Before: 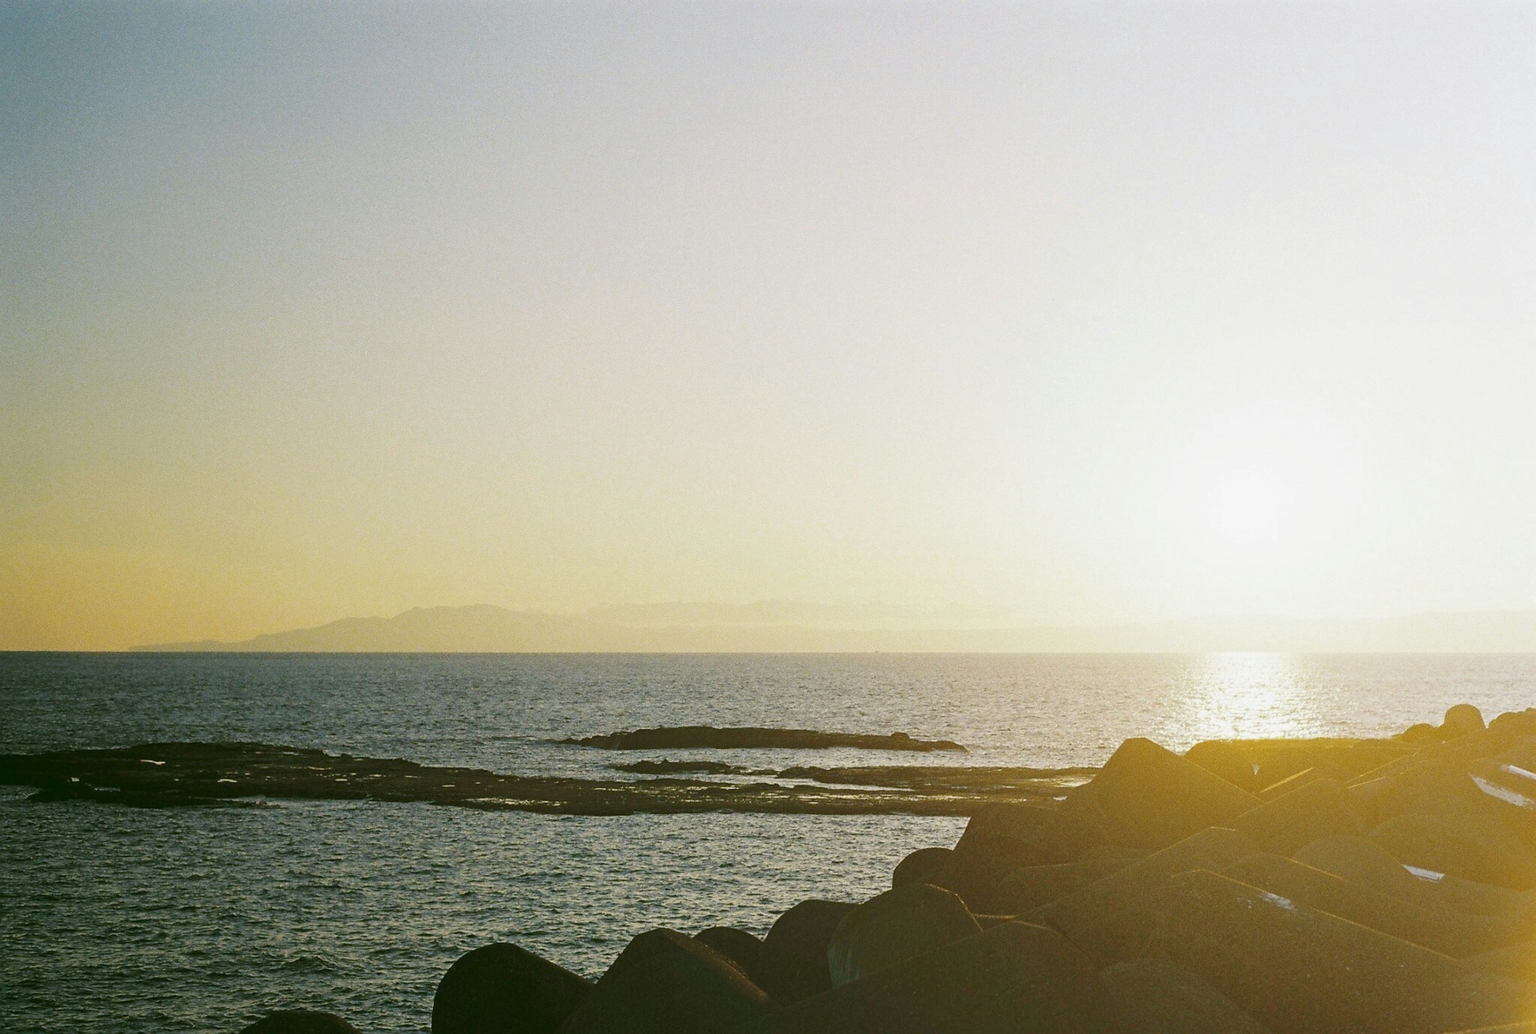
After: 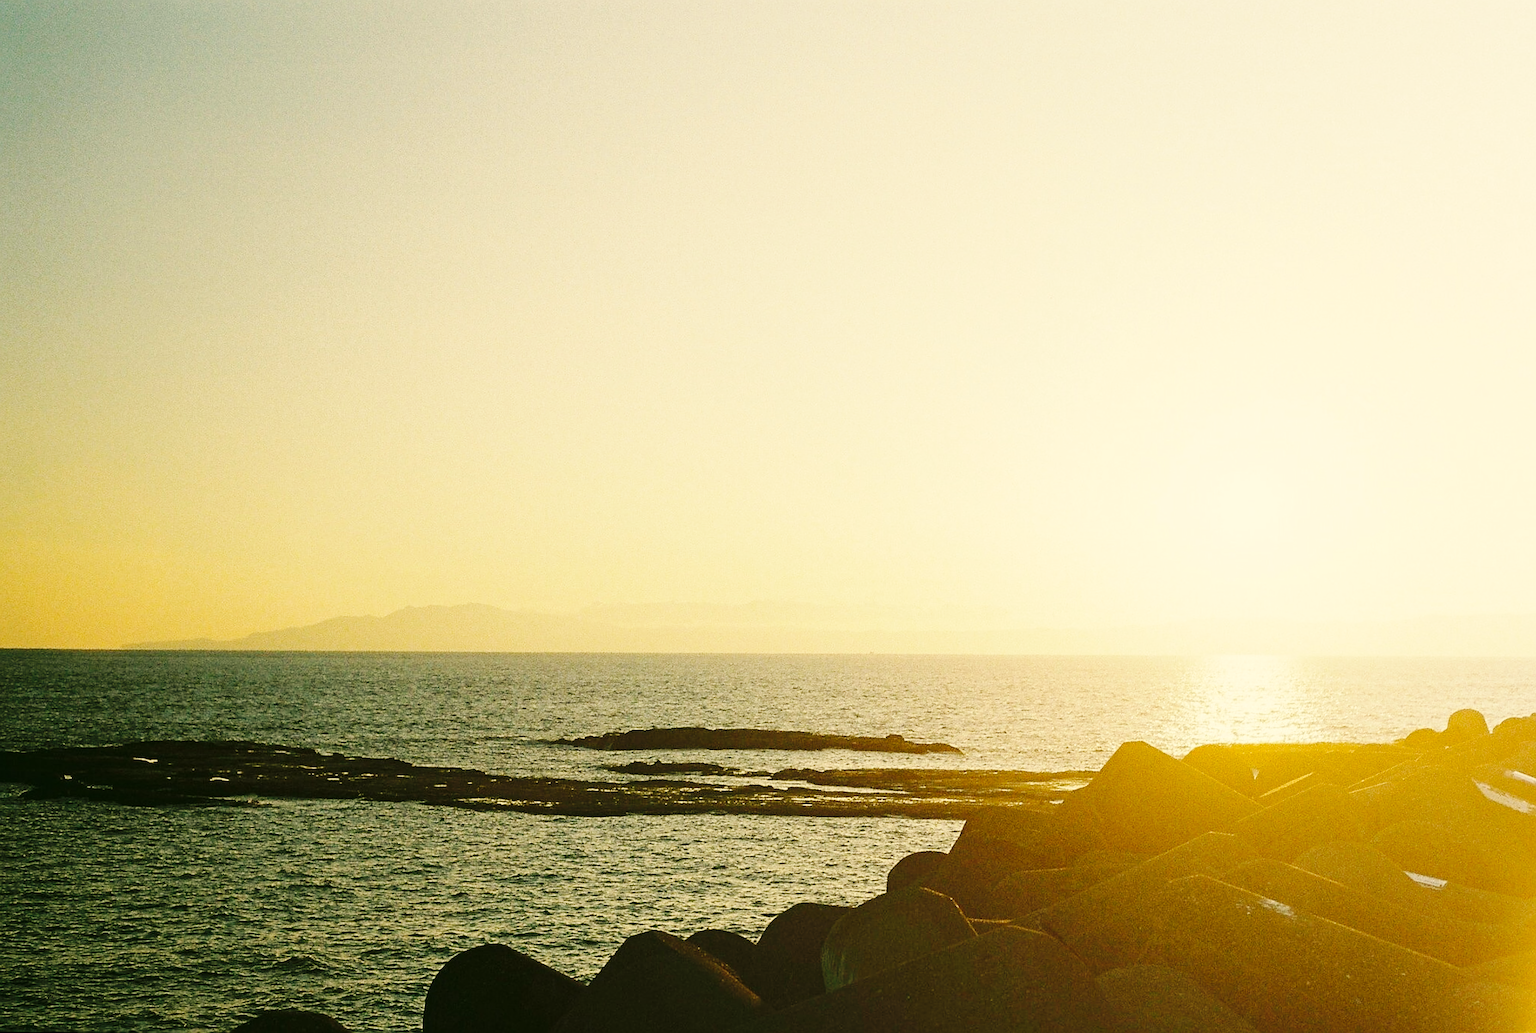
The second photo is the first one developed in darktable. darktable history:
sharpen: on, module defaults
rotate and perspective: rotation 0.192°, lens shift (horizontal) -0.015, crop left 0.005, crop right 0.996, crop top 0.006, crop bottom 0.99
base curve: curves: ch0 [(0, 0) (0.036, 0.025) (0.121, 0.166) (0.206, 0.329) (0.605, 0.79) (1, 1)], preserve colors none
white balance: red 1.08, blue 0.791
